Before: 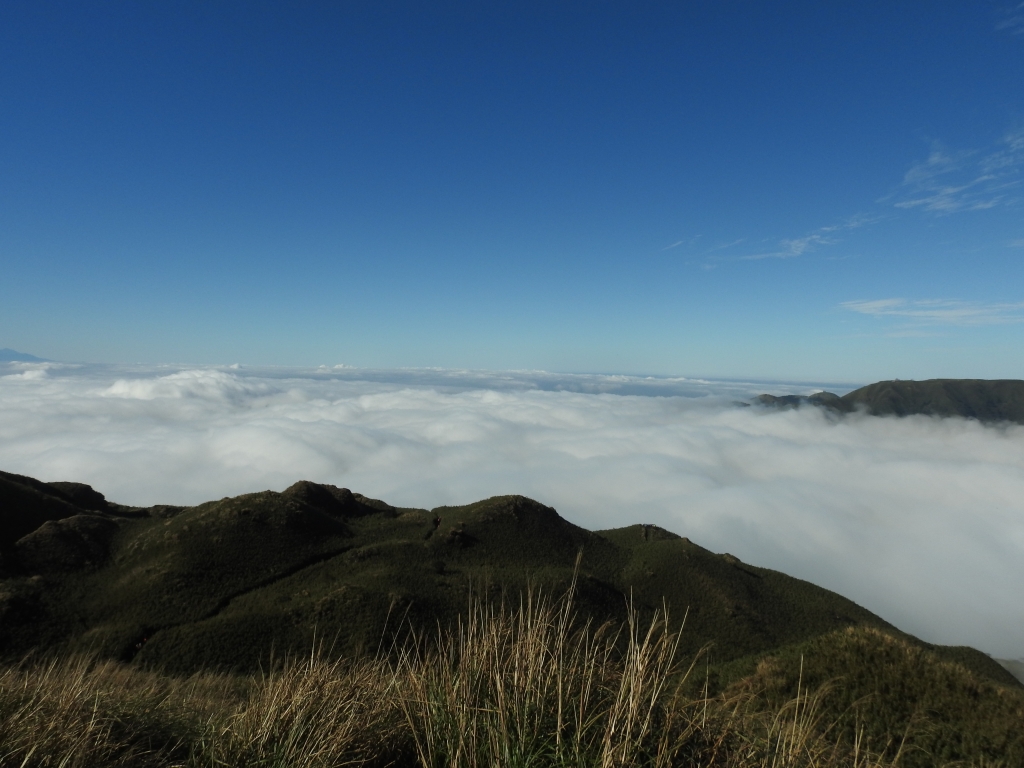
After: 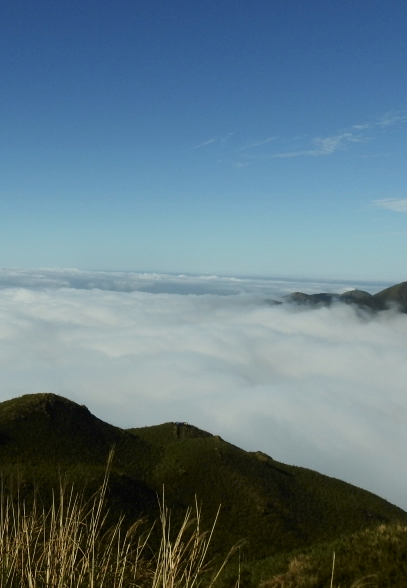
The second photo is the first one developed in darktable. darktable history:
crop: left 45.721%, top 13.393%, right 14.118%, bottom 10.01%
tone curve: curves: ch0 [(0, 0) (0.091, 0.066) (0.184, 0.16) (0.491, 0.519) (0.748, 0.765) (1, 0.919)]; ch1 [(0, 0) (0.179, 0.173) (0.322, 0.32) (0.424, 0.424) (0.502, 0.5) (0.56, 0.575) (0.631, 0.675) (0.777, 0.806) (1, 1)]; ch2 [(0, 0) (0.434, 0.447) (0.497, 0.498) (0.539, 0.566) (0.676, 0.691) (1, 1)], color space Lab, independent channels, preserve colors none
